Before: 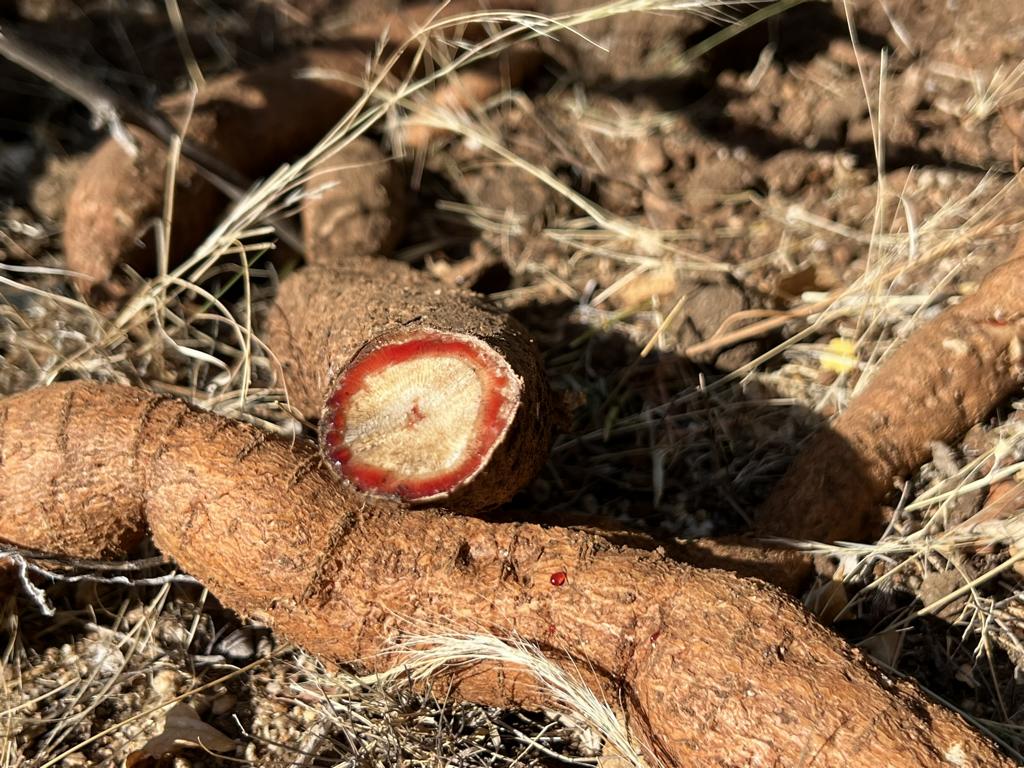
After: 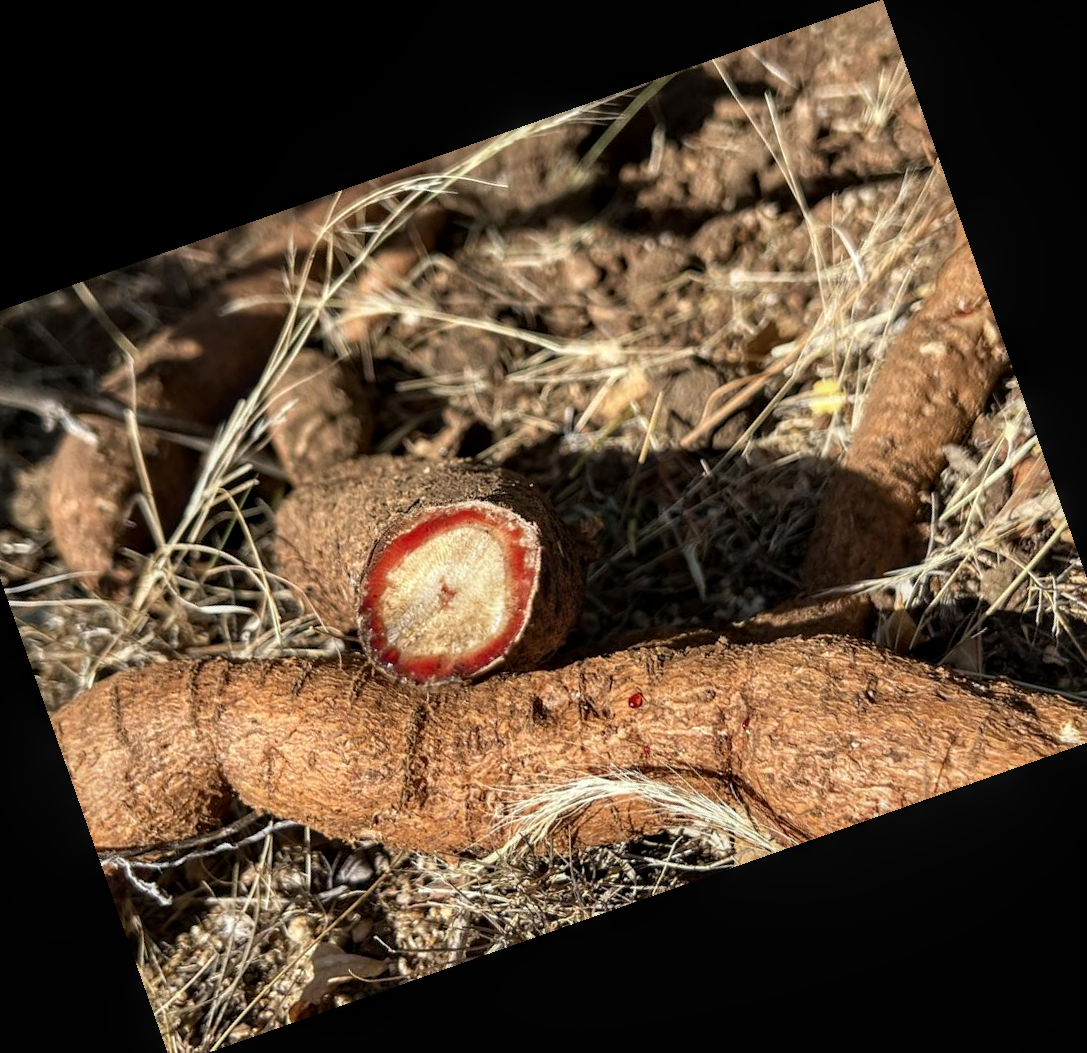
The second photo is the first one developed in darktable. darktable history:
crop and rotate: angle 19.43°, left 6.812%, right 4.125%, bottom 1.087%
local contrast: on, module defaults
white balance: red 0.988, blue 1.017
